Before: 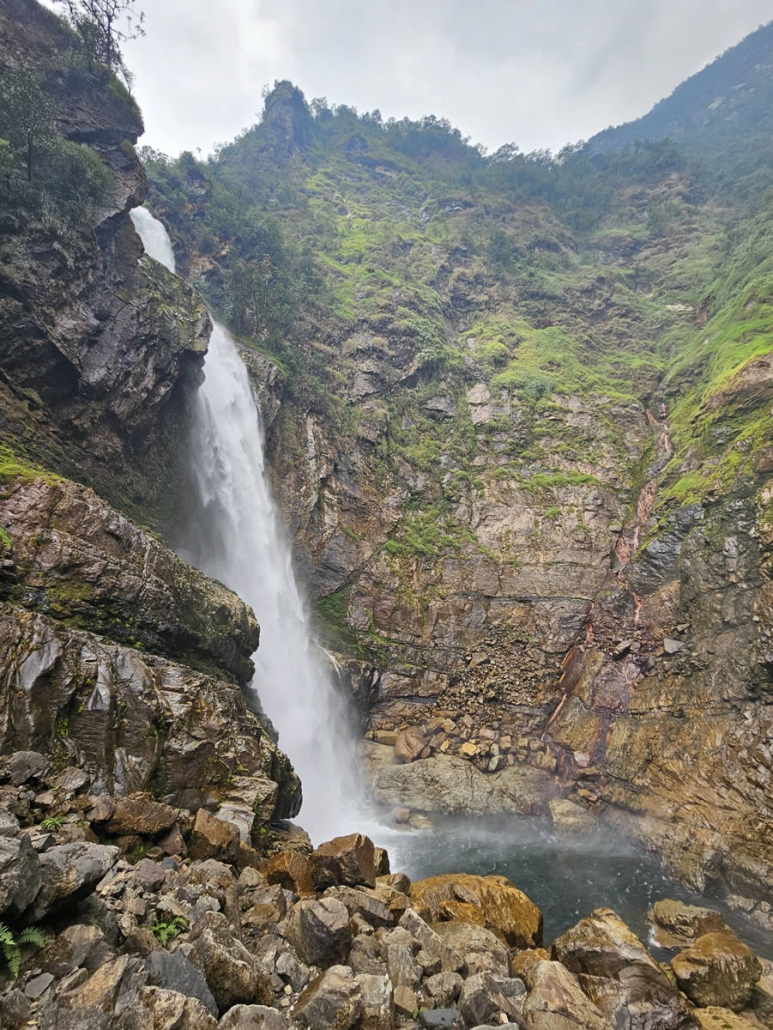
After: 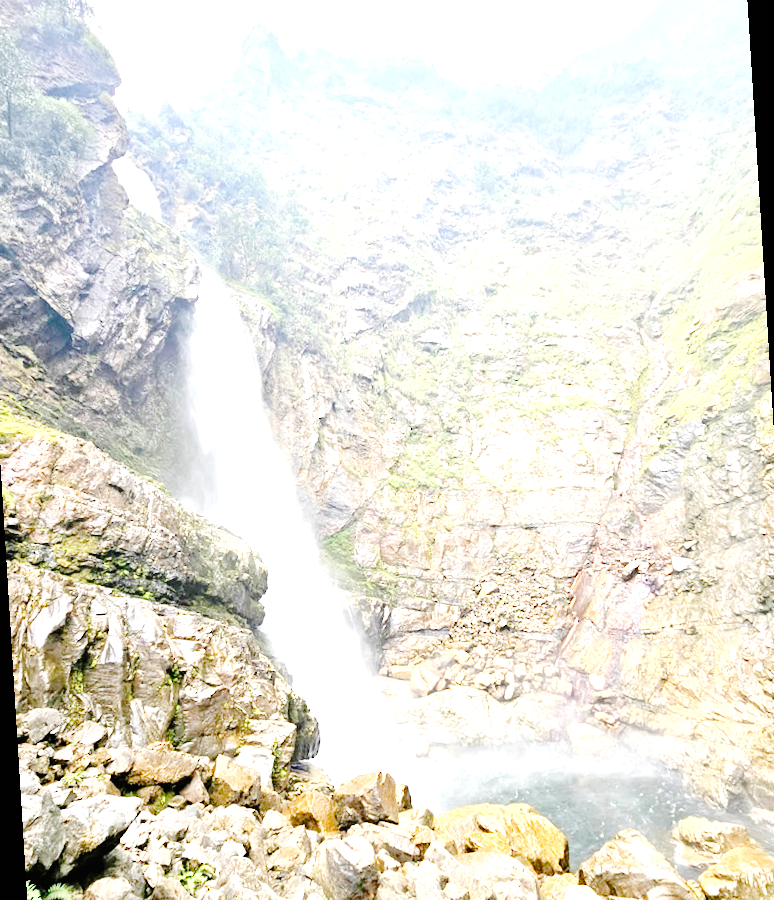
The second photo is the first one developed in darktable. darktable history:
base curve: curves: ch0 [(0, 0) (0.036, 0.01) (0.123, 0.254) (0.258, 0.504) (0.507, 0.748) (1, 1)], preserve colors none
exposure: black level correction 0, exposure 2.327 EV, compensate exposure bias true, compensate highlight preservation false
rotate and perspective: rotation -3.52°, crop left 0.036, crop right 0.964, crop top 0.081, crop bottom 0.919
